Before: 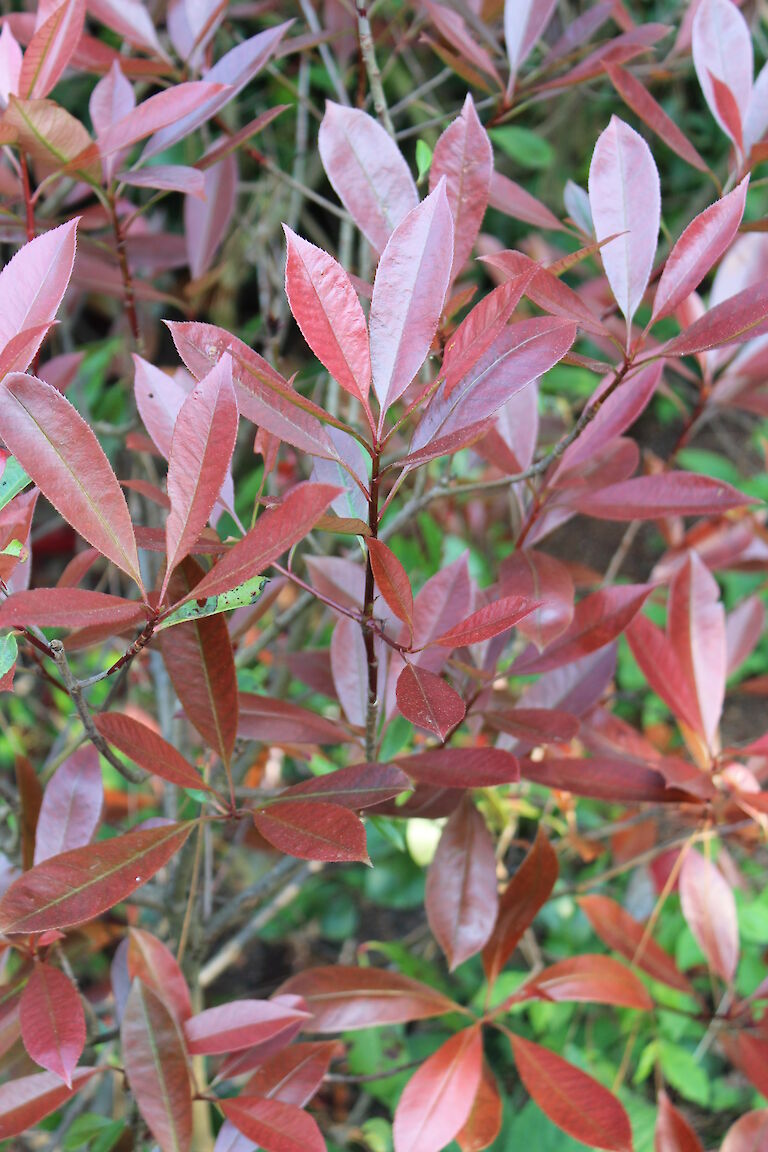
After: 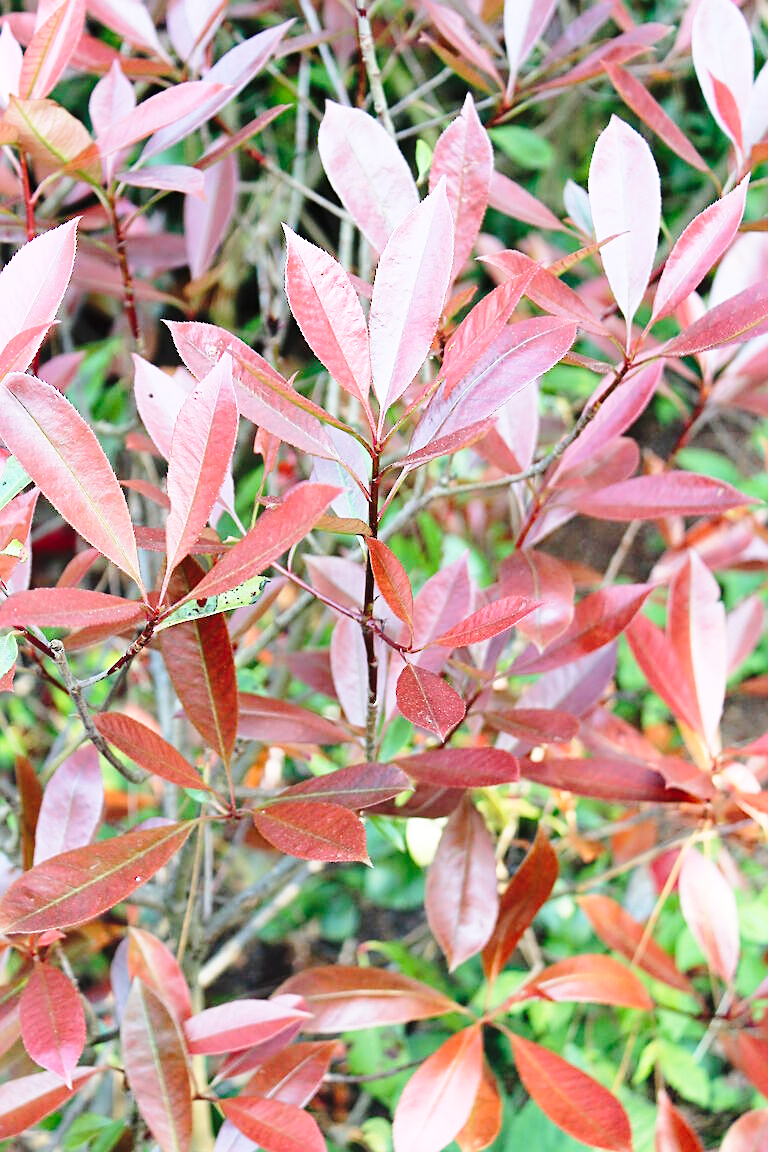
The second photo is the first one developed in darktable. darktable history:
exposure: compensate exposure bias true, compensate highlight preservation false
base curve: curves: ch0 [(0, 0) (0.028, 0.03) (0.105, 0.232) (0.387, 0.748) (0.754, 0.968) (1, 1)], preserve colors none
sharpen: on, module defaults
